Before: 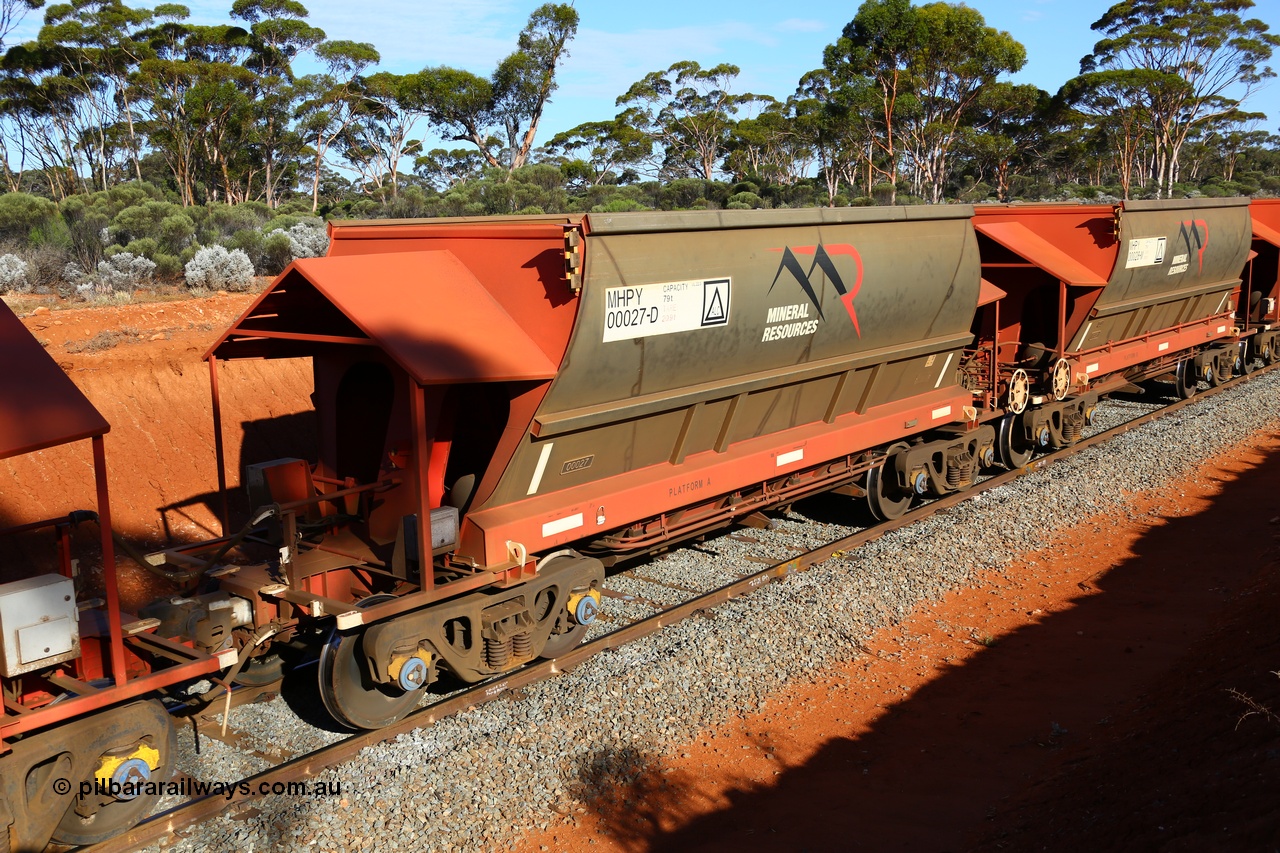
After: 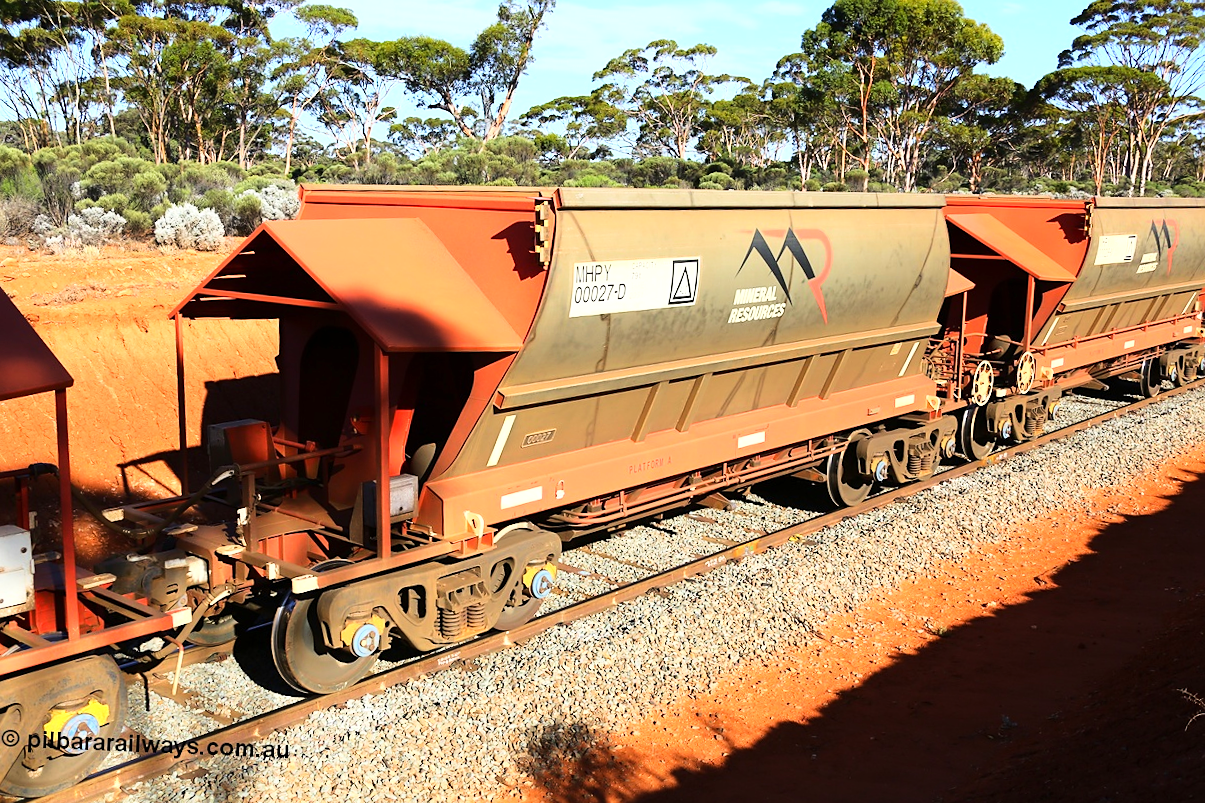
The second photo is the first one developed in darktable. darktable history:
sharpen: radius 1.468, amount 0.401, threshold 1.646
exposure: exposure 0.376 EV, compensate highlight preservation false
tone equalizer: on, module defaults
base curve: curves: ch0 [(0, 0) (0.028, 0.03) (0.121, 0.232) (0.46, 0.748) (0.859, 0.968) (1, 1)]
crop and rotate: angle -2.38°
velvia: strength 14.57%
